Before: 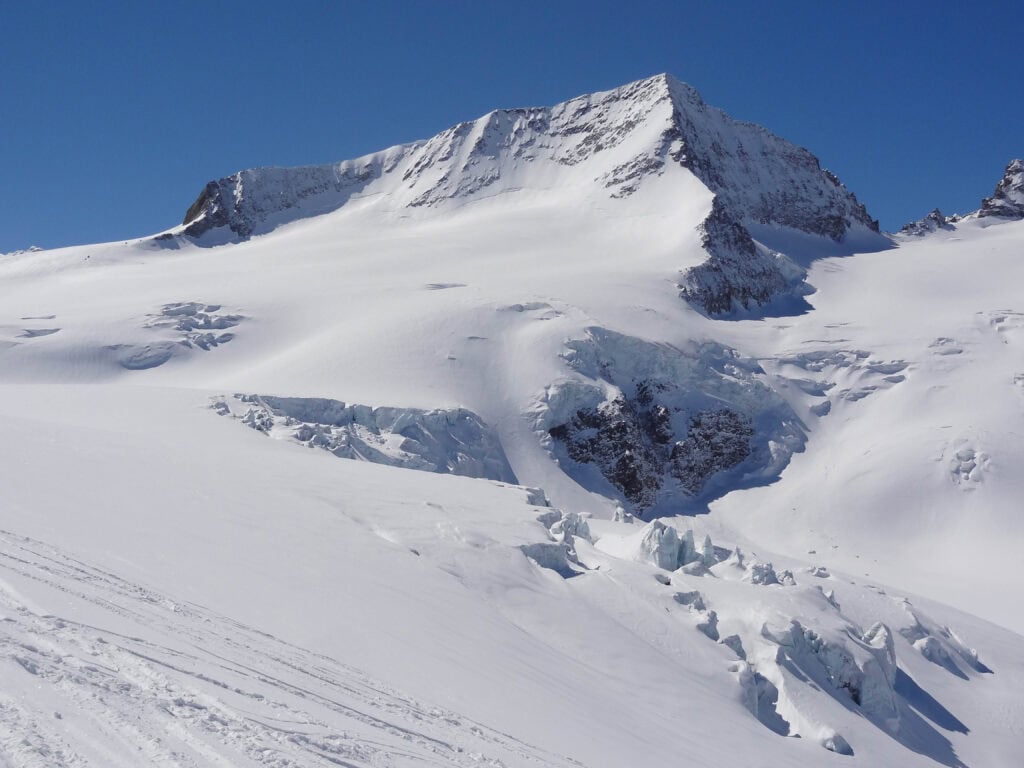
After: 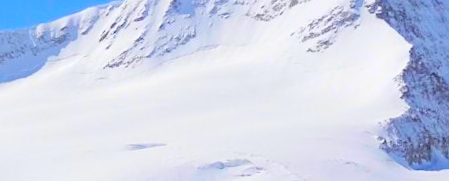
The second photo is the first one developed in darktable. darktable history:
rotate and perspective: rotation -2°, crop left 0.022, crop right 0.978, crop top 0.049, crop bottom 0.951
global tonemap: drago (0.7, 100)
exposure: exposure 2.207 EV, compensate highlight preservation false
crop: left 28.64%, top 16.832%, right 26.637%, bottom 58.055%
sharpen: amount 0.2
haze removal: adaptive false
